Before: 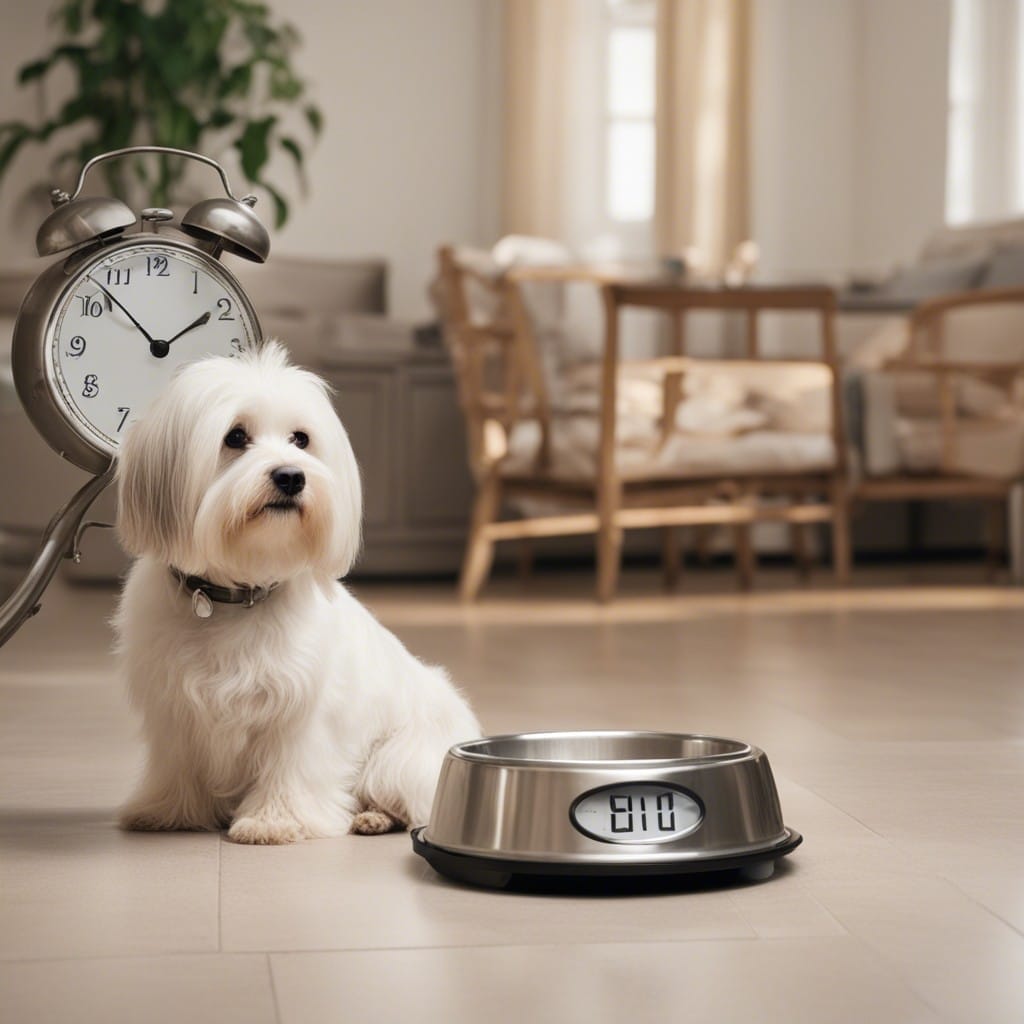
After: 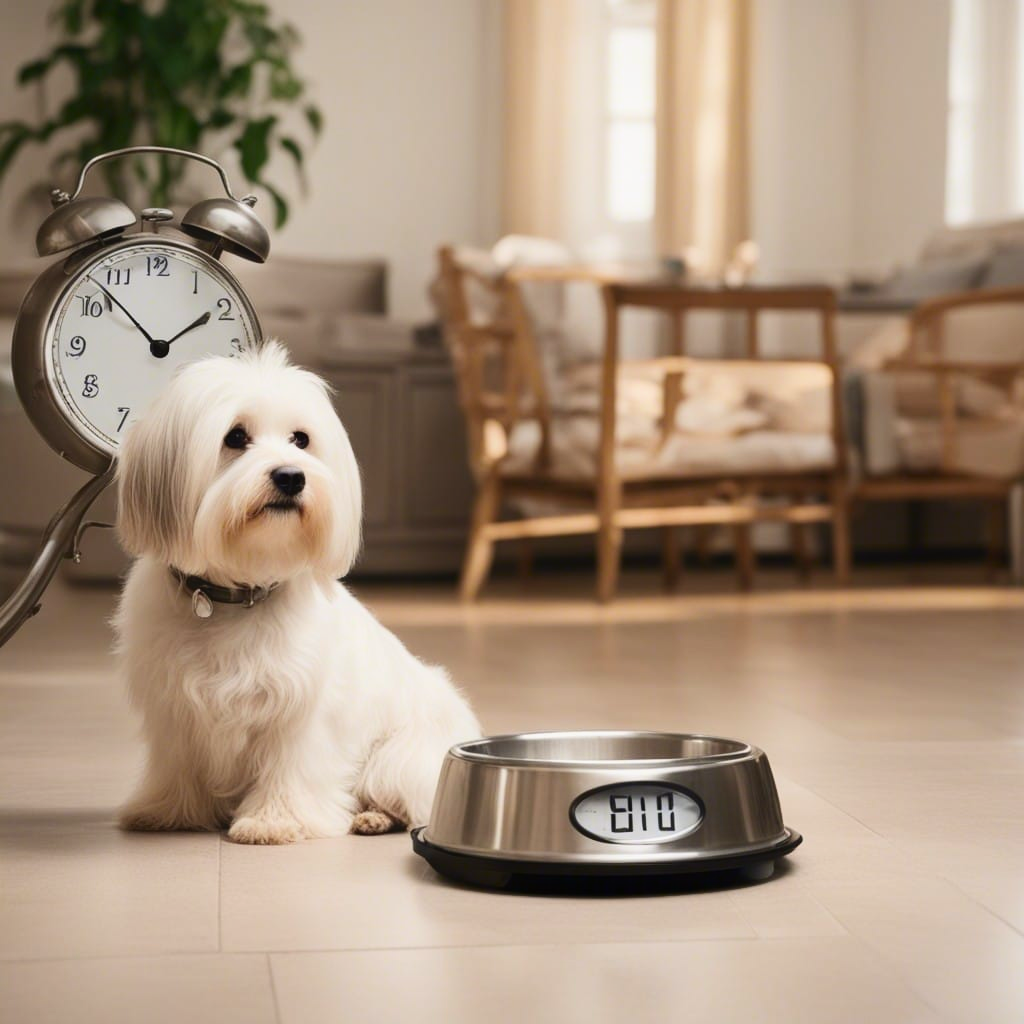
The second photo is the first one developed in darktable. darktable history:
contrast equalizer: octaves 7, y [[0.6 ×6], [0.55 ×6], [0 ×6], [0 ×6], [0 ×6]], mix -0.3
contrast brightness saturation: contrast 0.18, saturation 0.3
